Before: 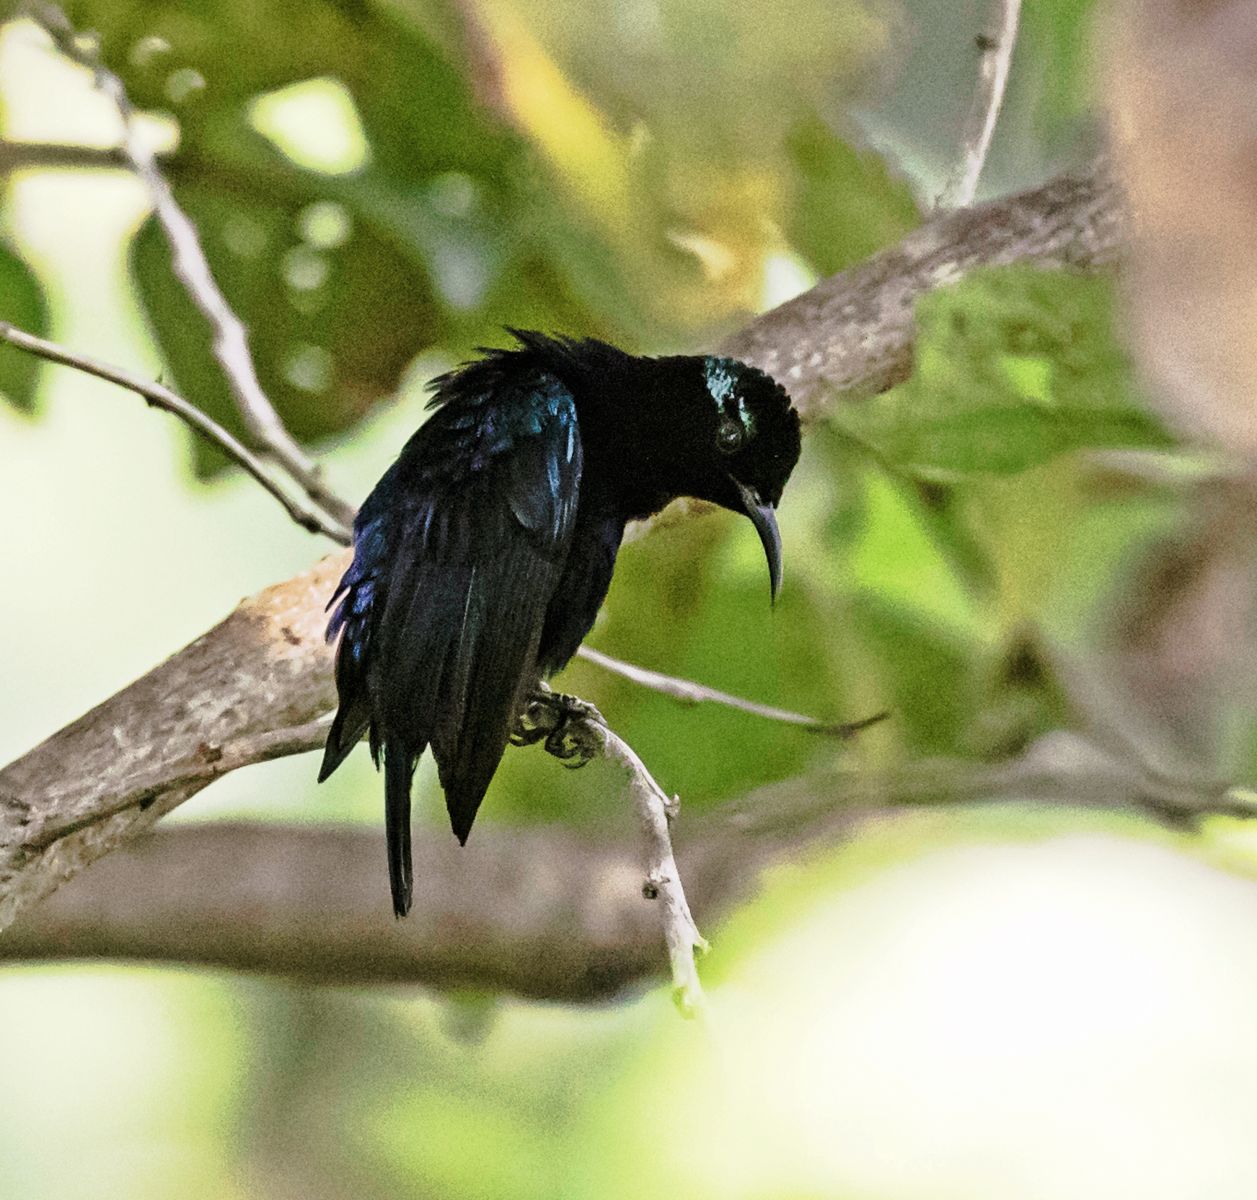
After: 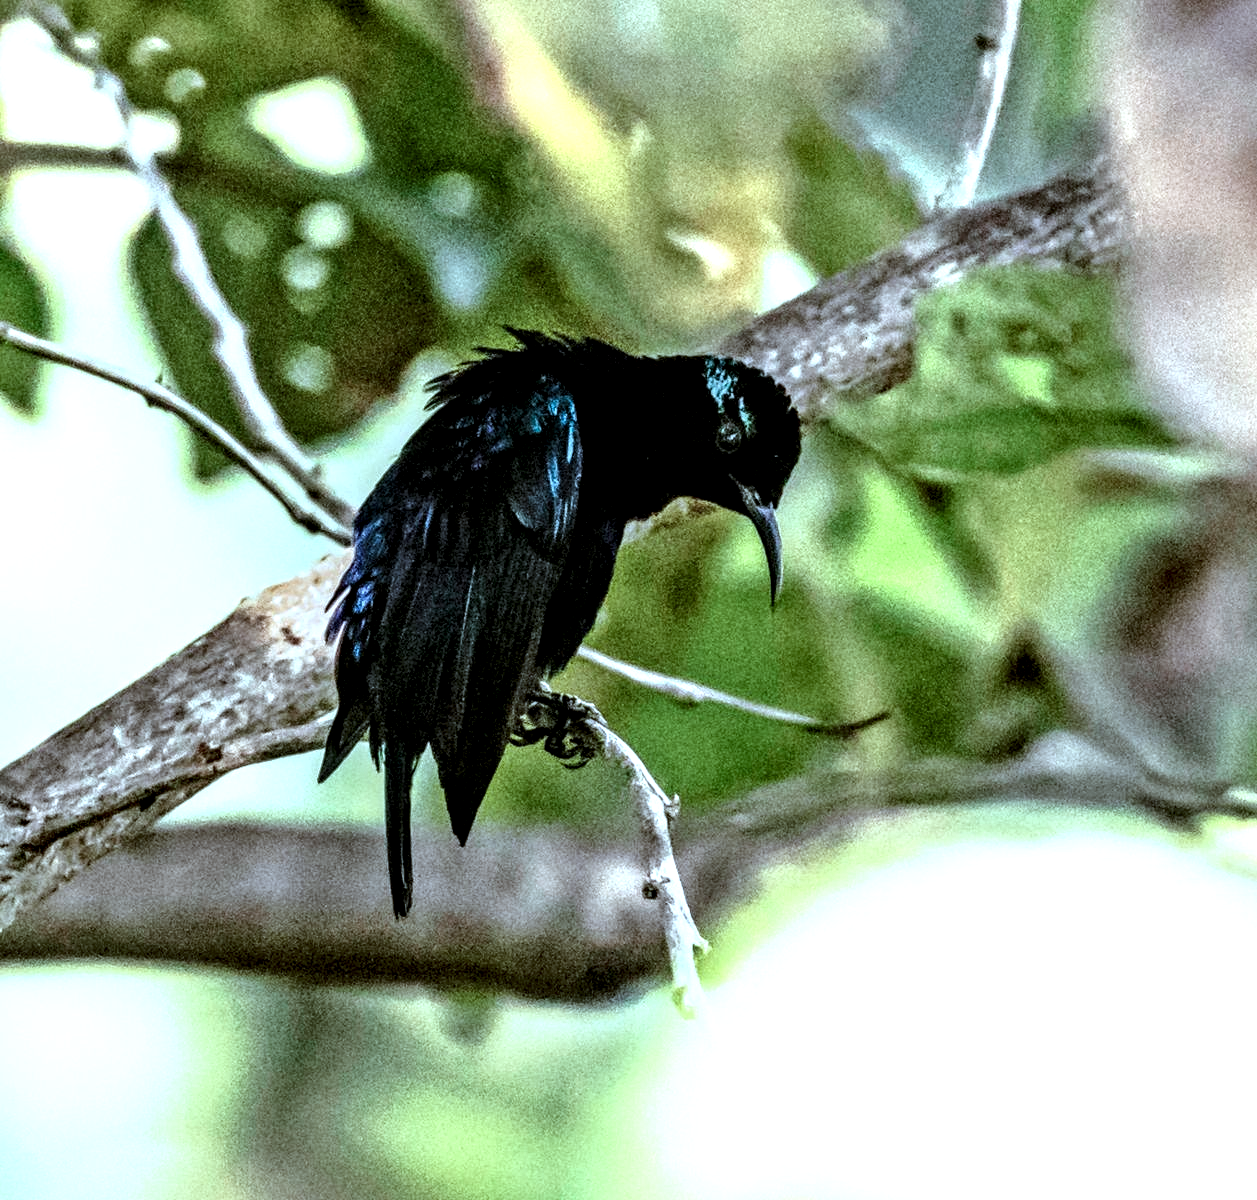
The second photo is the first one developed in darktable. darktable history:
tone equalizer: -8 EV -0.417 EV, -7 EV -0.389 EV, -6 EV -0.333 EV, -5 EV -0.222 EV, -3 EV 0.222 EV, -2 EV 0.333 EV, -1 EV 0.389 EV, +0 EV 0.417 EV, edges refinement/feathering 500, mask exposure compensation -1.57 EV, preserve details no
color correction: highlights a* -9.73, highlights b* -21.22
local contrast: highlights 19%, detail 186%
